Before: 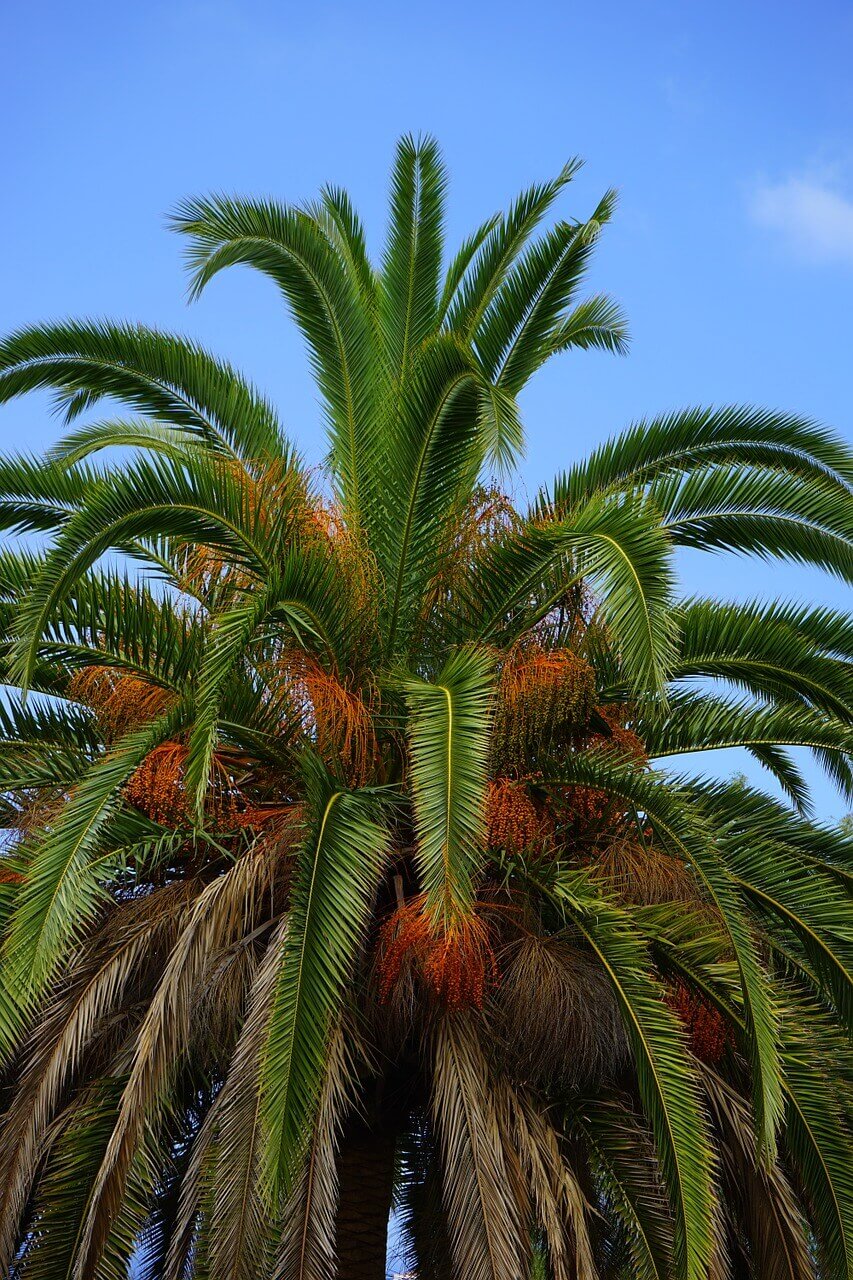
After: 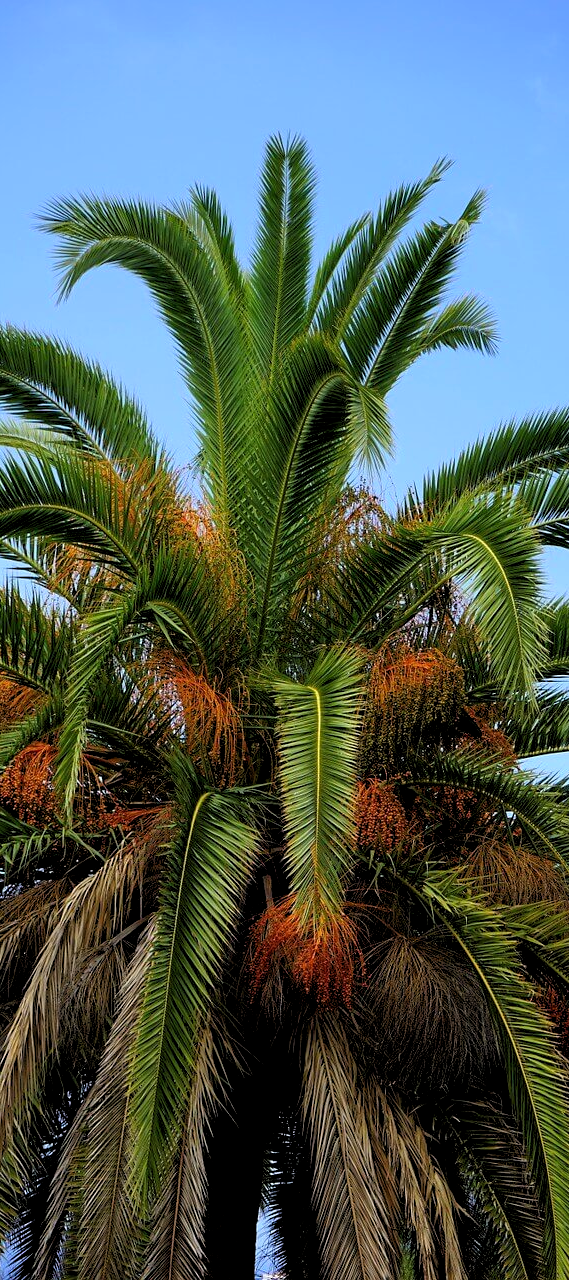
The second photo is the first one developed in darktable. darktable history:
crop and rotate: left 15.446%, right 17.836%
rgb levels: levels [[0.01, 0.419, 0.839], [0, 0.5, 1], [0, 0.5, 1]]
